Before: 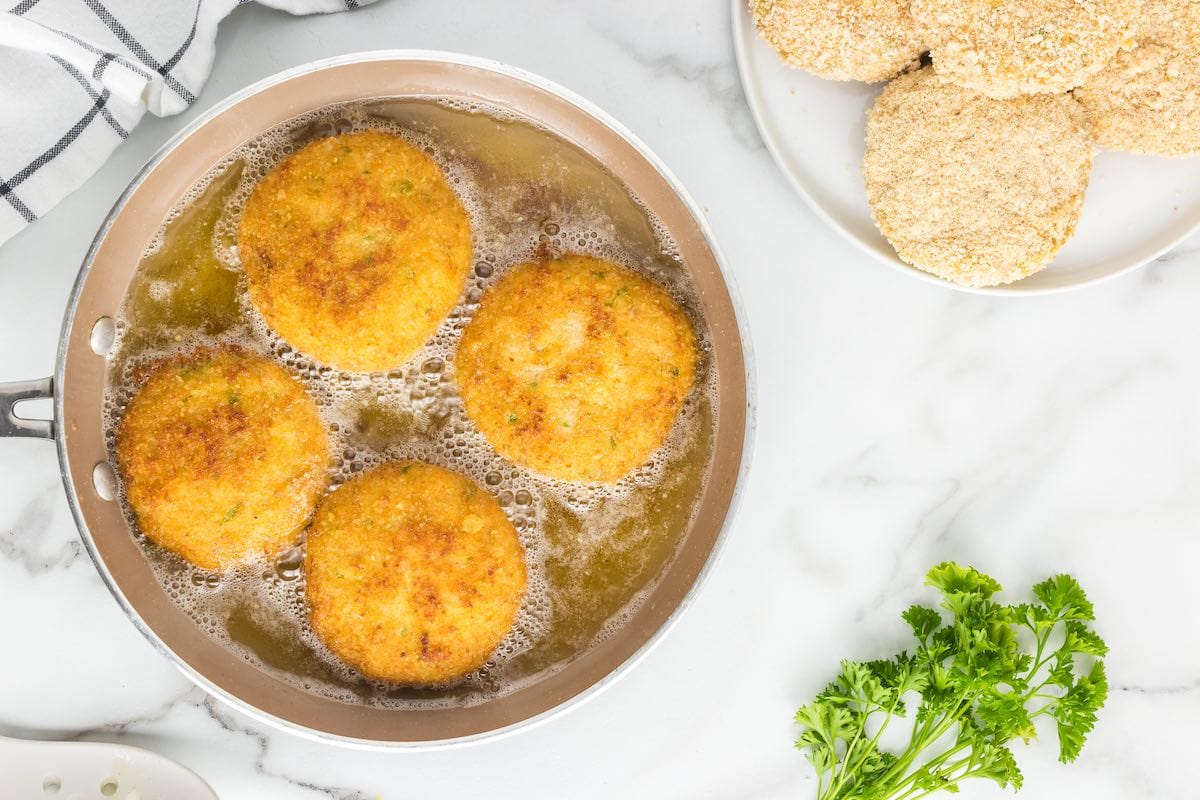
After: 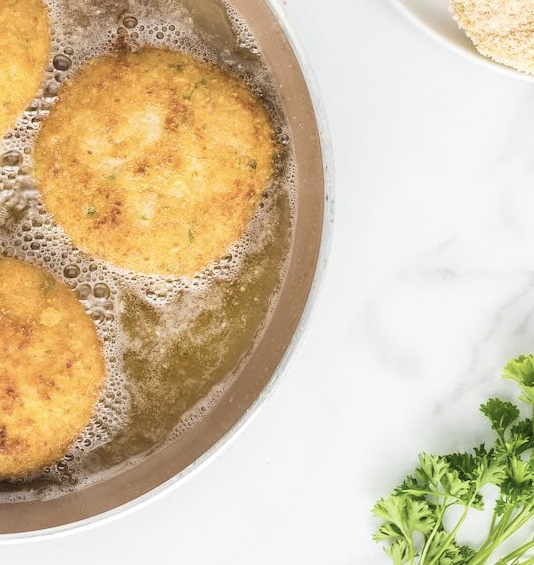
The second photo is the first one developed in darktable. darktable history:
contrast brightness saturation: contrast 0.096, saturation -0.28
crop: left 35.249%, top 25.938%, right 20.213%, bottom 3.426%
exposure: compensate highlight preservation false
velvia: strength 14.49%
